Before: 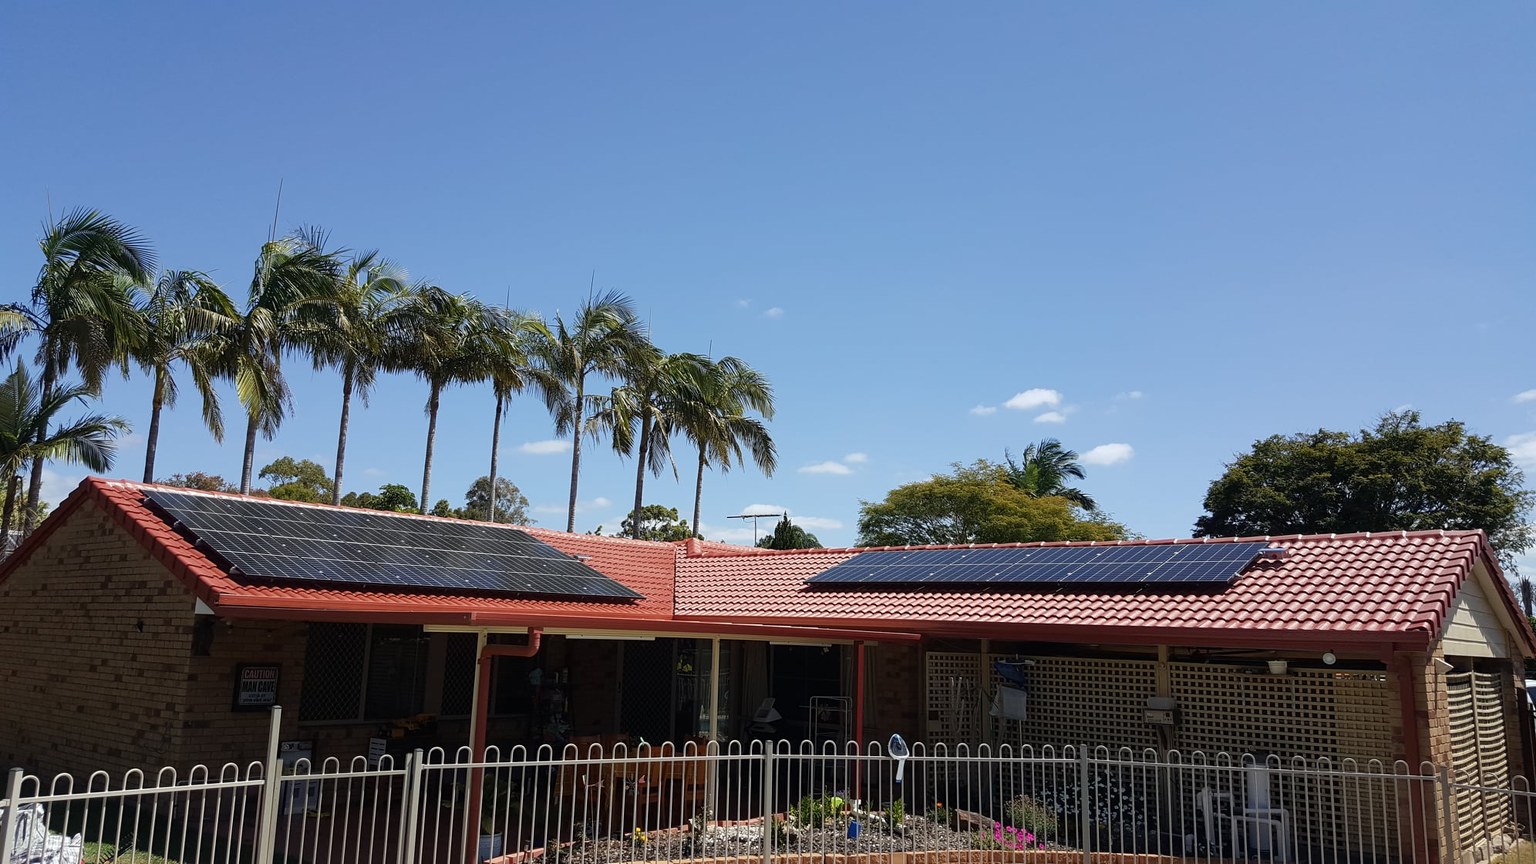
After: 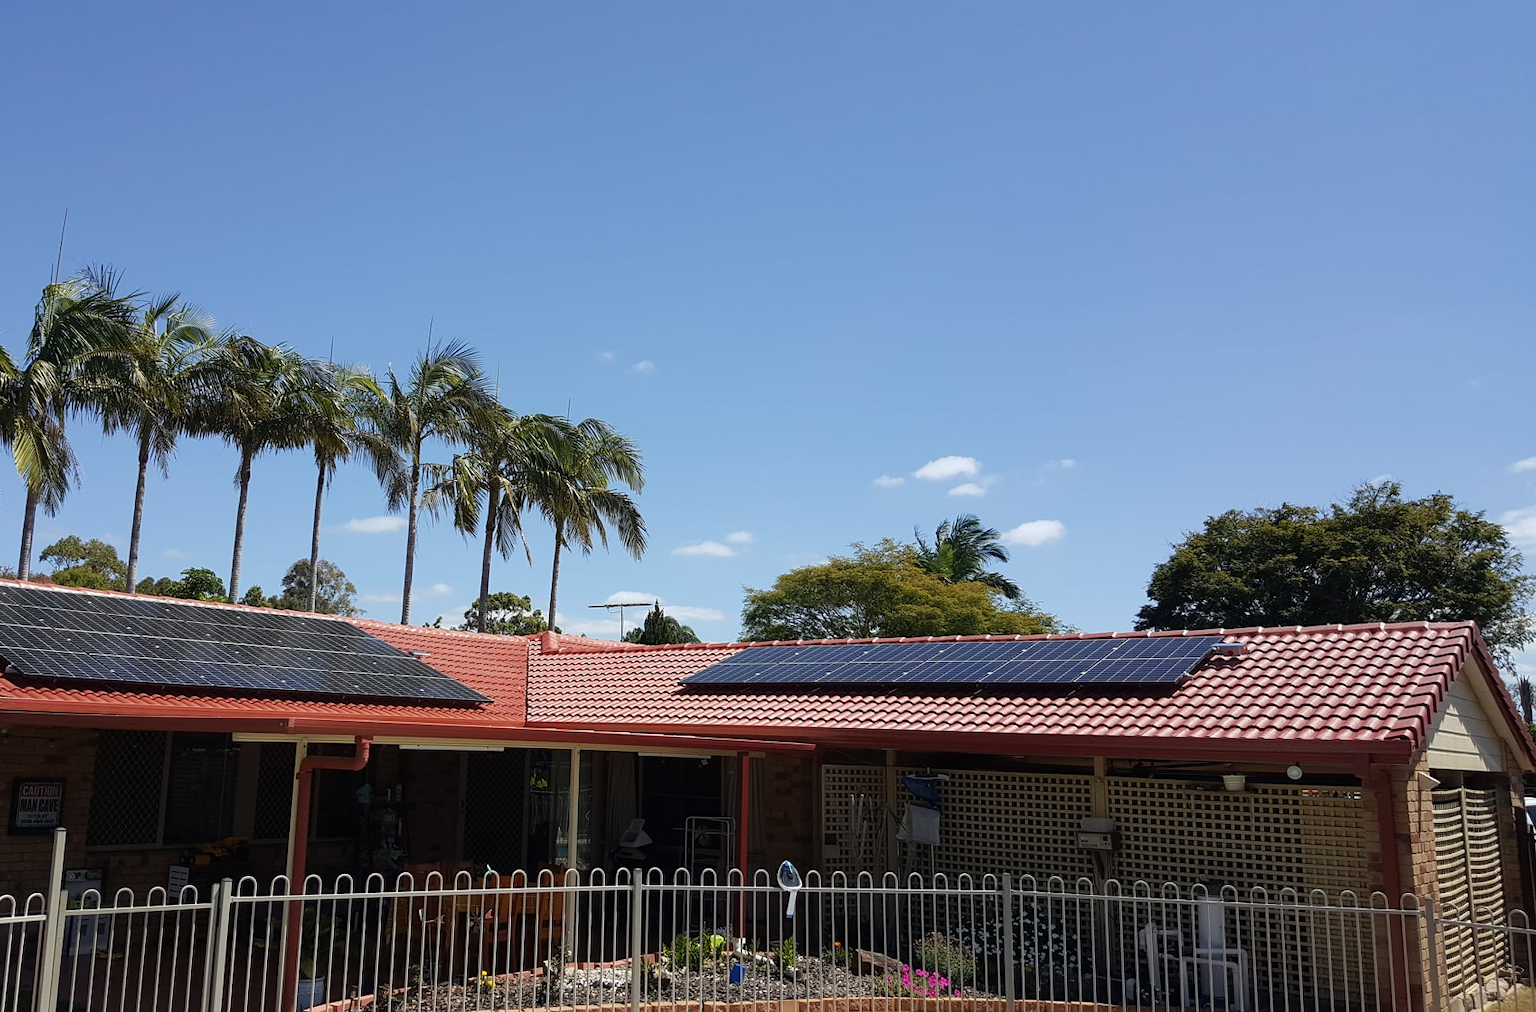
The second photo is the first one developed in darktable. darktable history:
crop and rotate: left 14.66%
